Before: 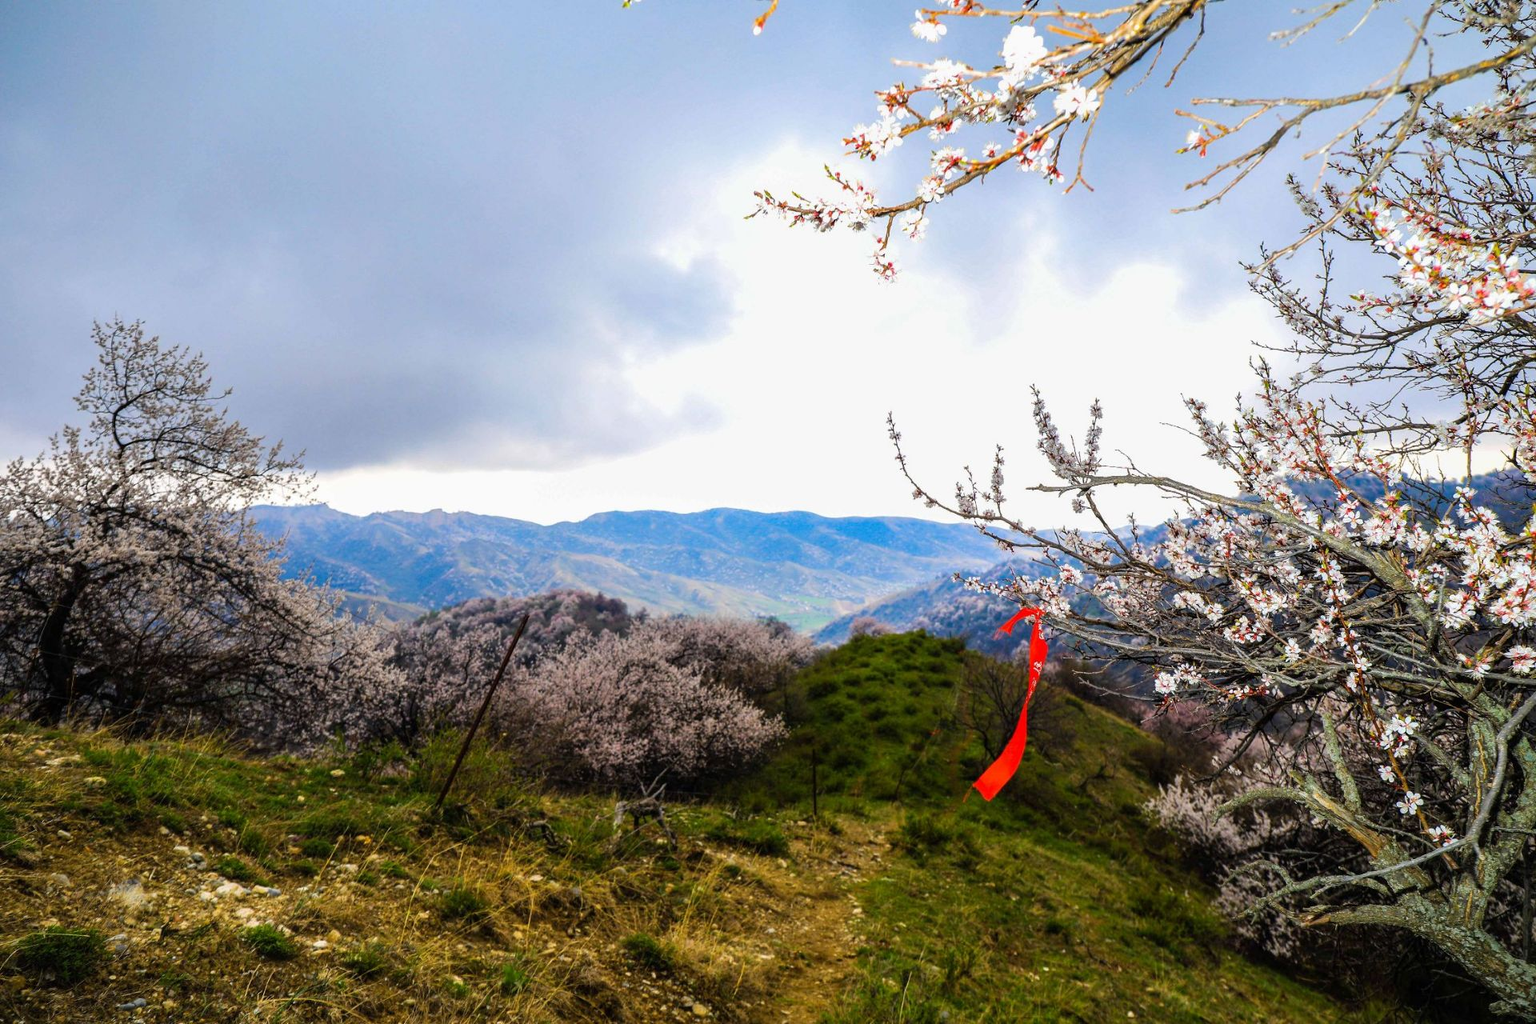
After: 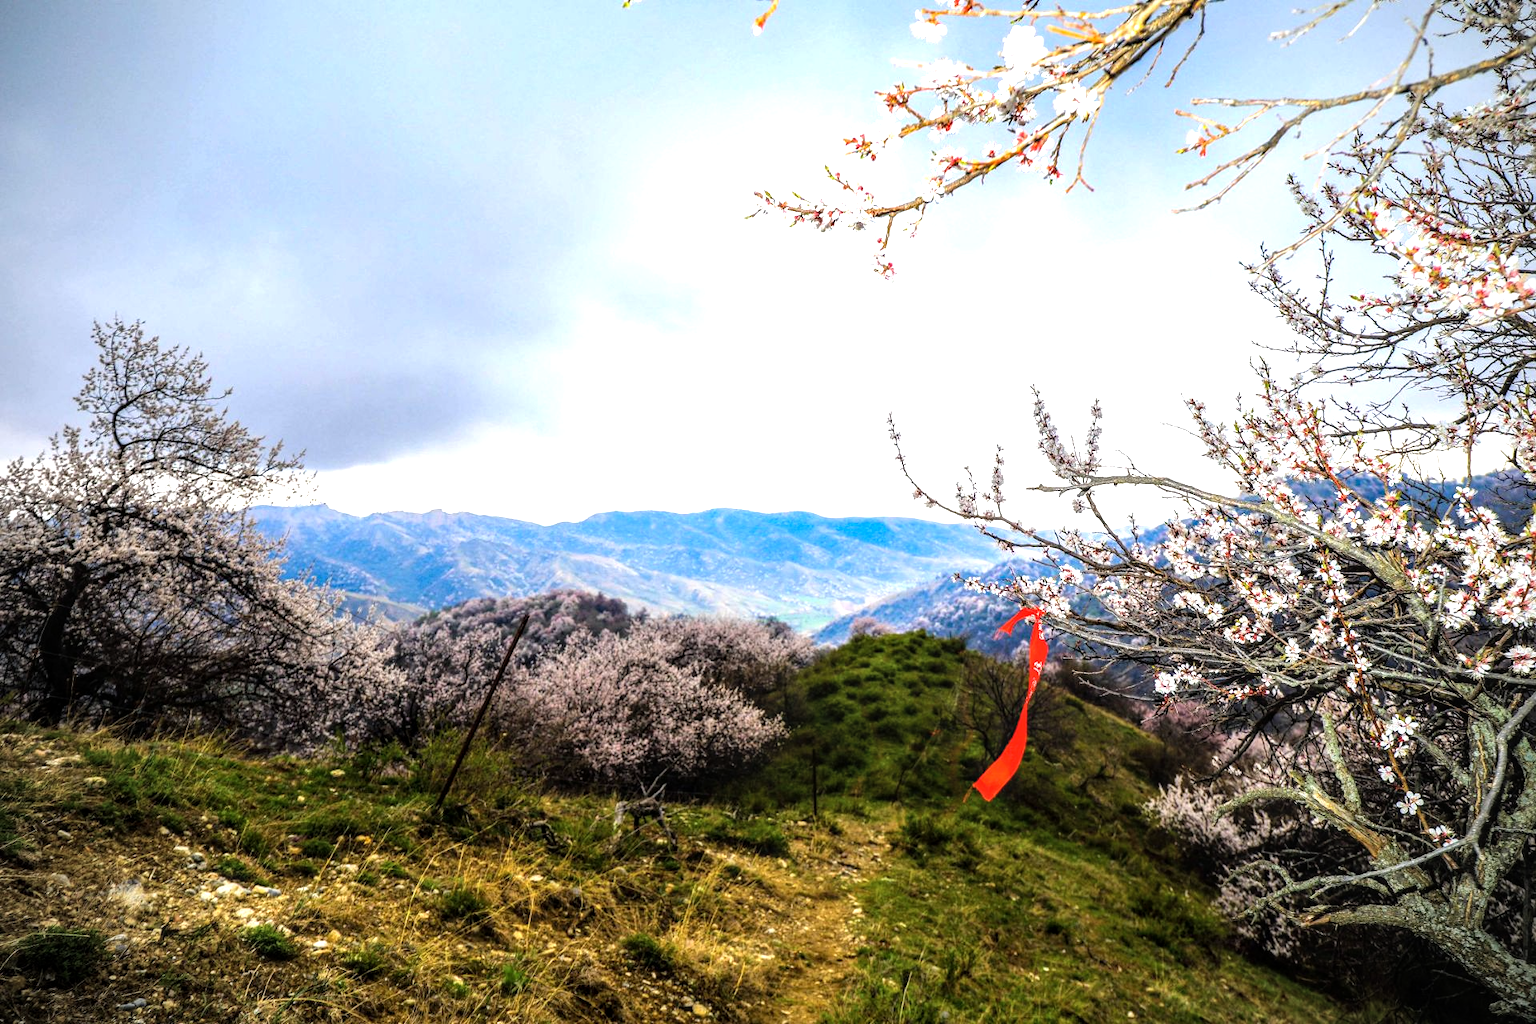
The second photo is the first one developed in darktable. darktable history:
vignetting: fall-off radius 63.38%
local contrast: on, module defaults
tone equalizer: -8 EV -0.746 EV, -7 EV -0.676 EV, -6 EV -0.581 EV, -5 EV -0.372 EV, -3 EV 0.397 EV, -2 EV 0.6 EV, -1 EV 0.696 EV, +0 EV 0.736 EV, luminance estimator HSV value / RGB max
